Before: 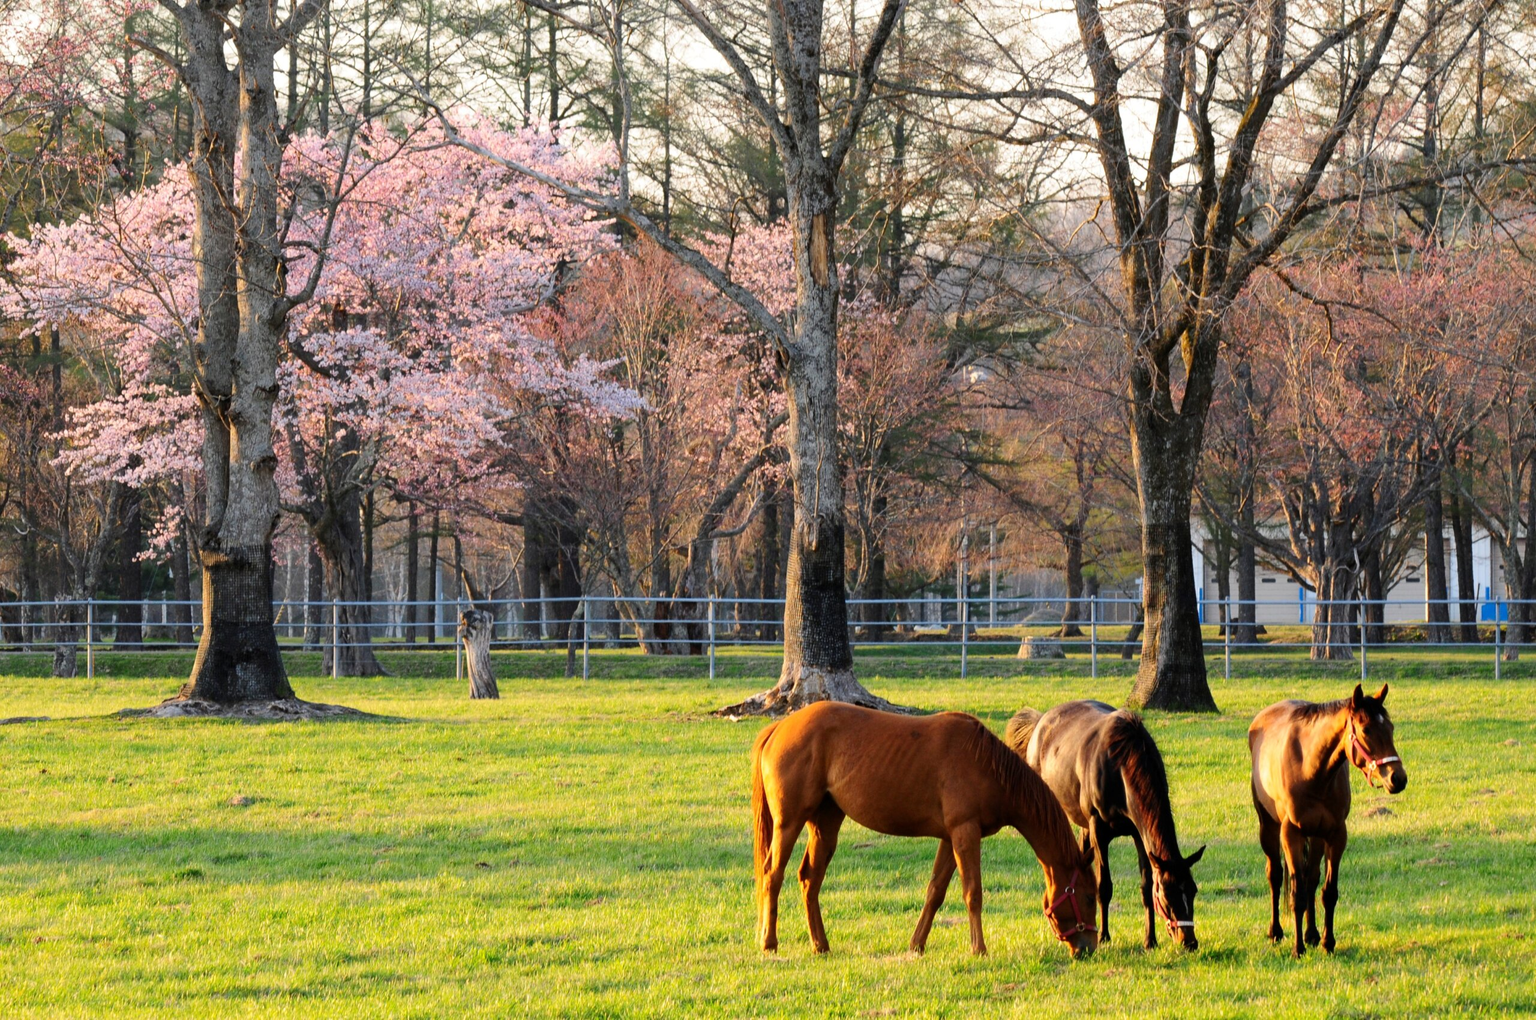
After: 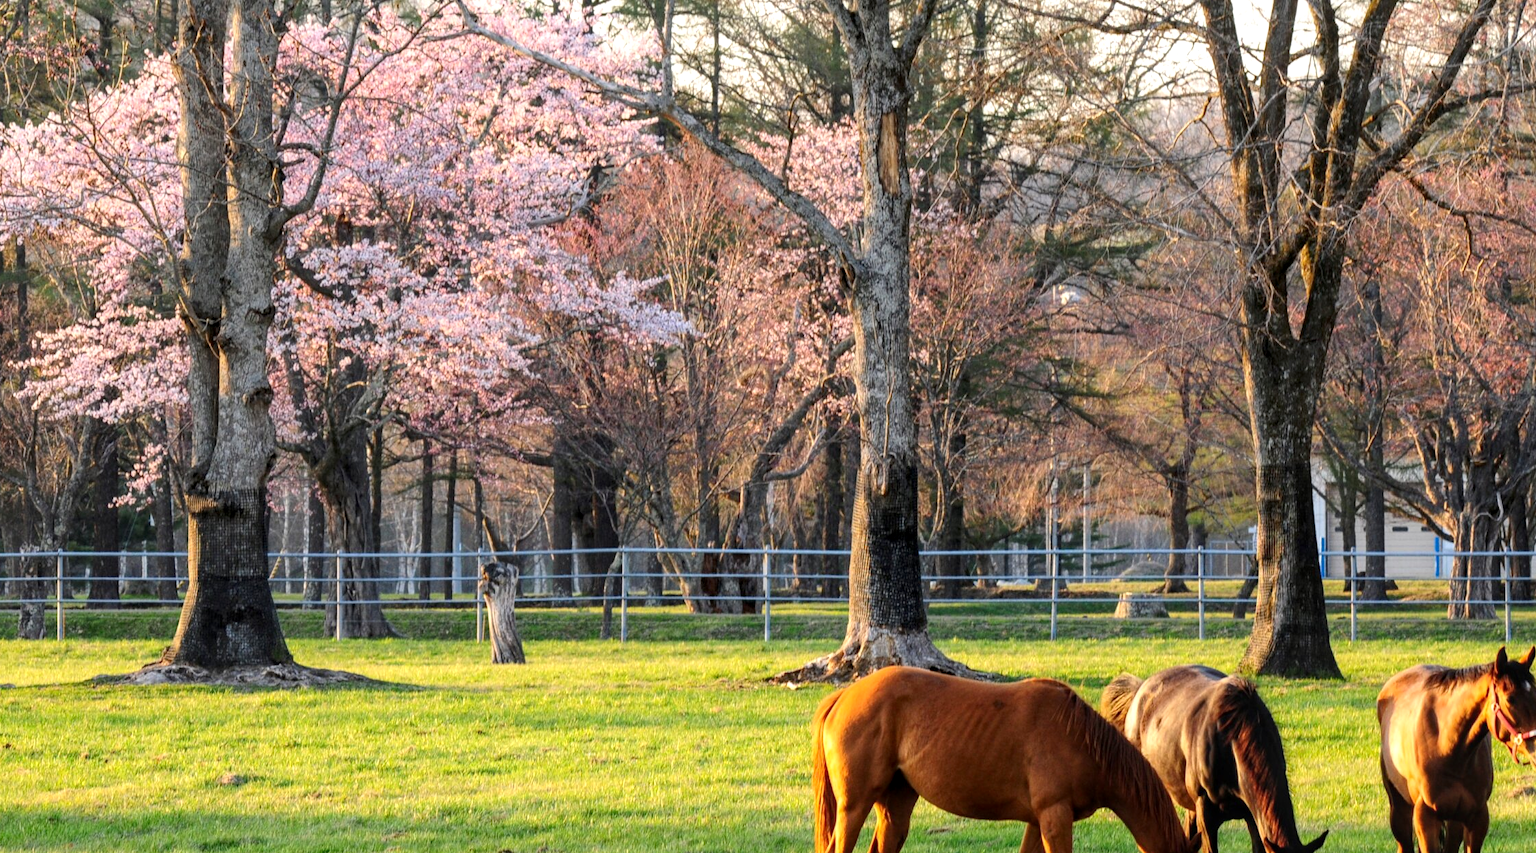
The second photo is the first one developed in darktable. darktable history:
crop and rotate: left 2.425%, top 11.305%, right 9.6%, bottom 15.08%
exposure: exposure 0.2 EV, compensate highlight preservation false
local contrast: on, module defaults
